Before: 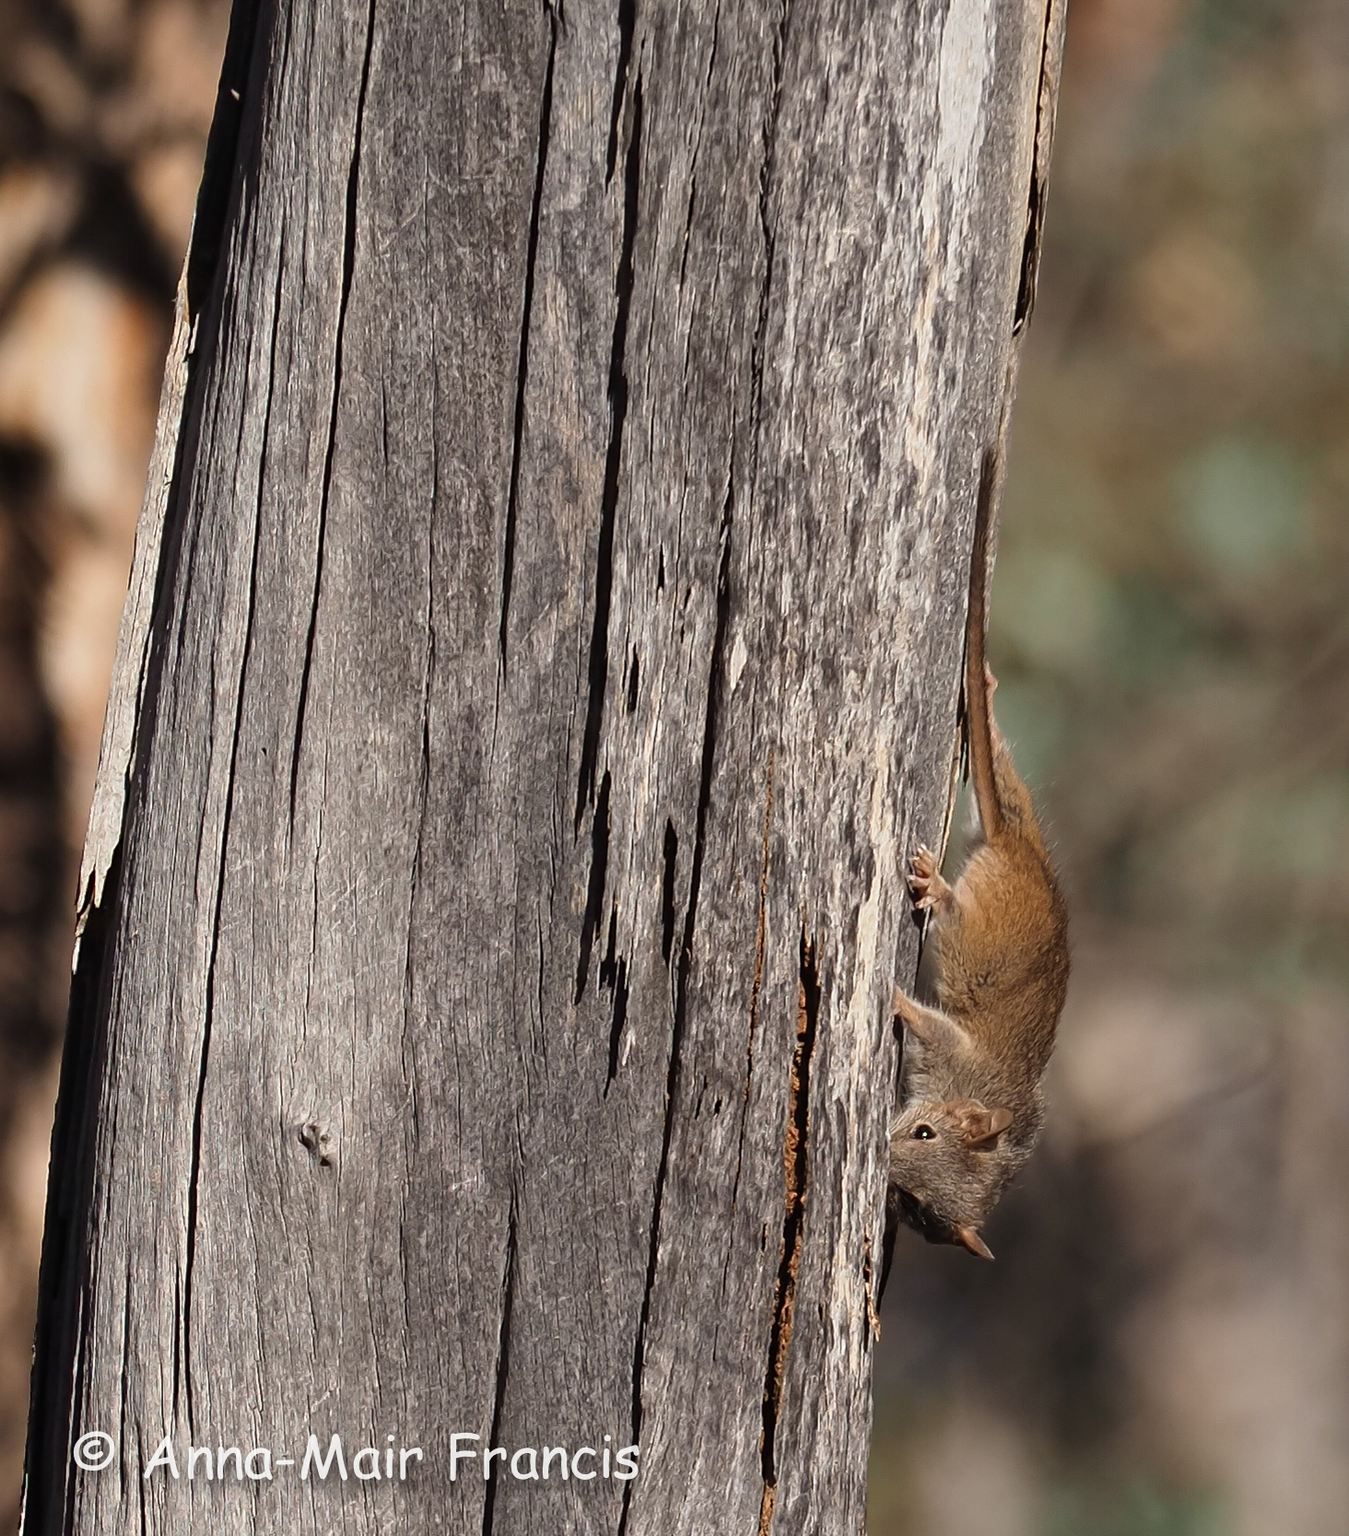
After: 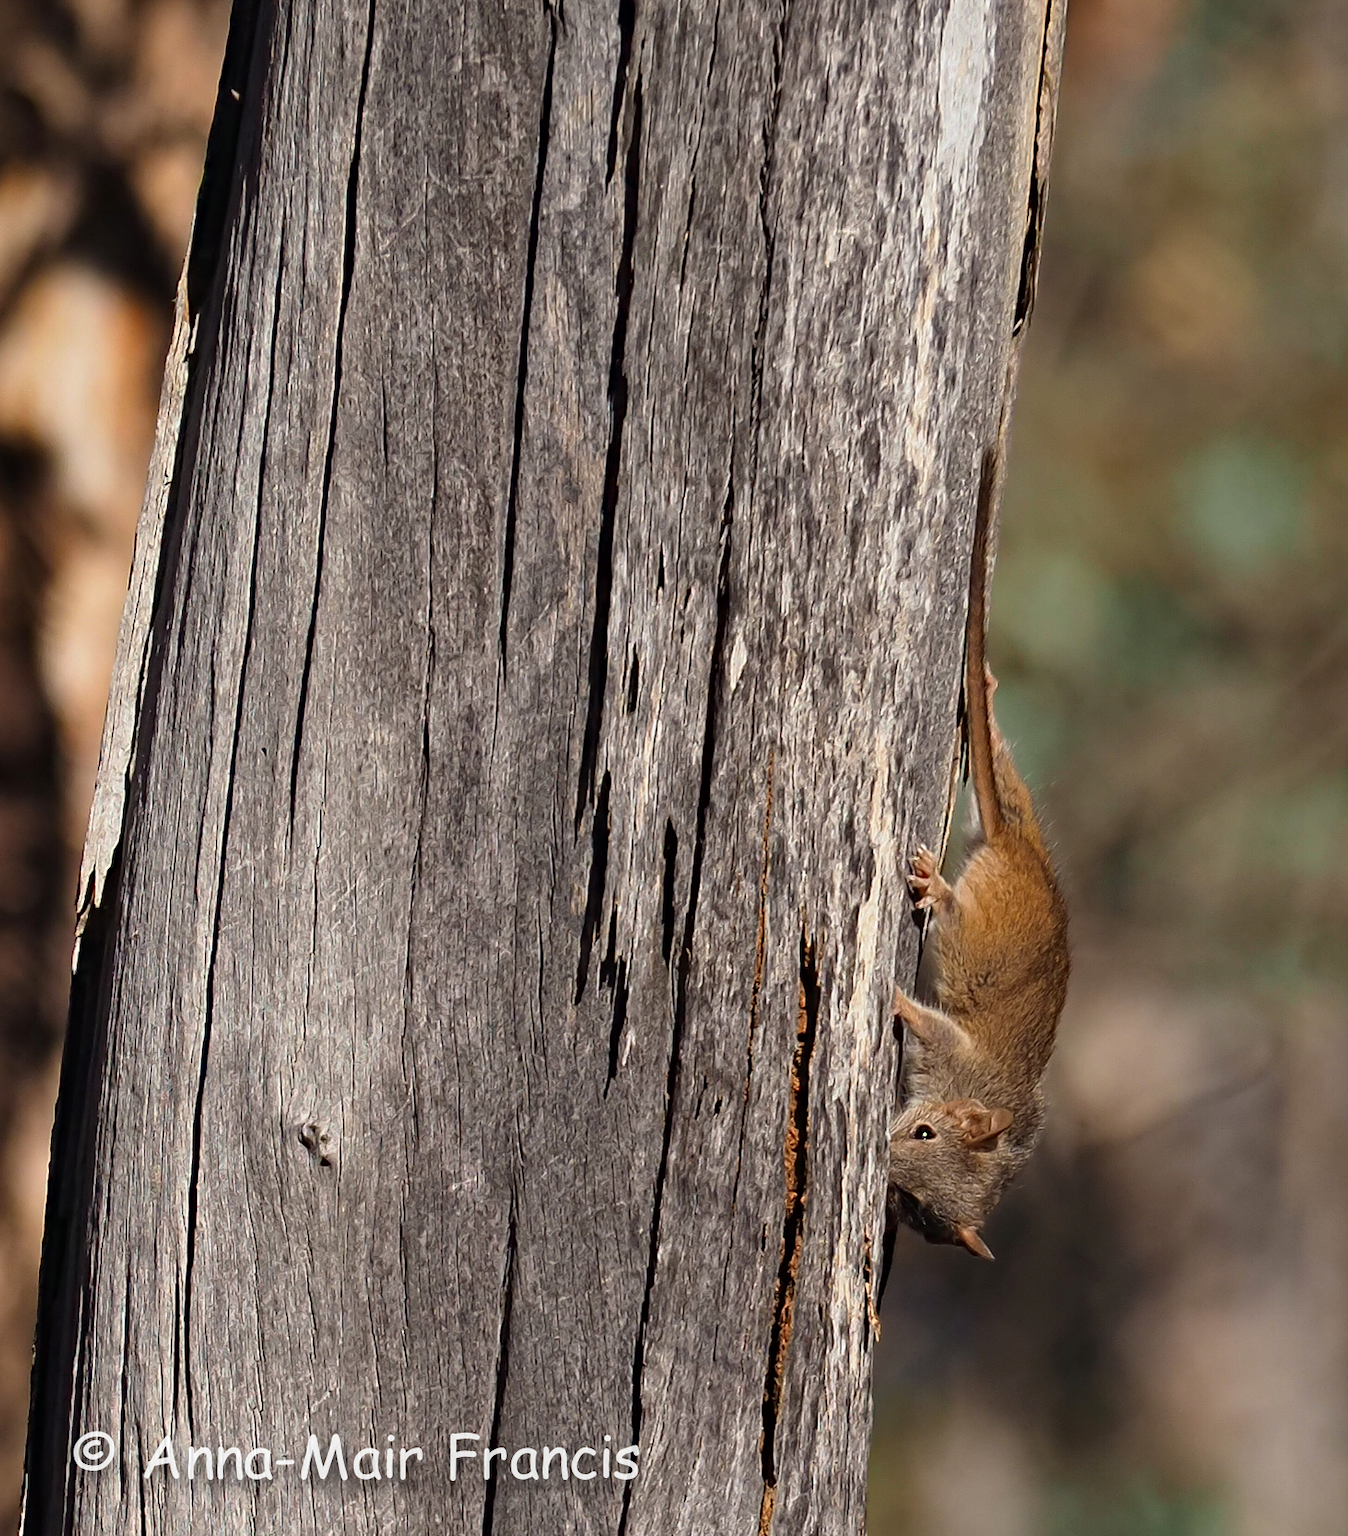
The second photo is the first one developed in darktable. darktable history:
contrast brightness saturation: saturation 0.125
haze removal: compatibility mode true, adaptive false
